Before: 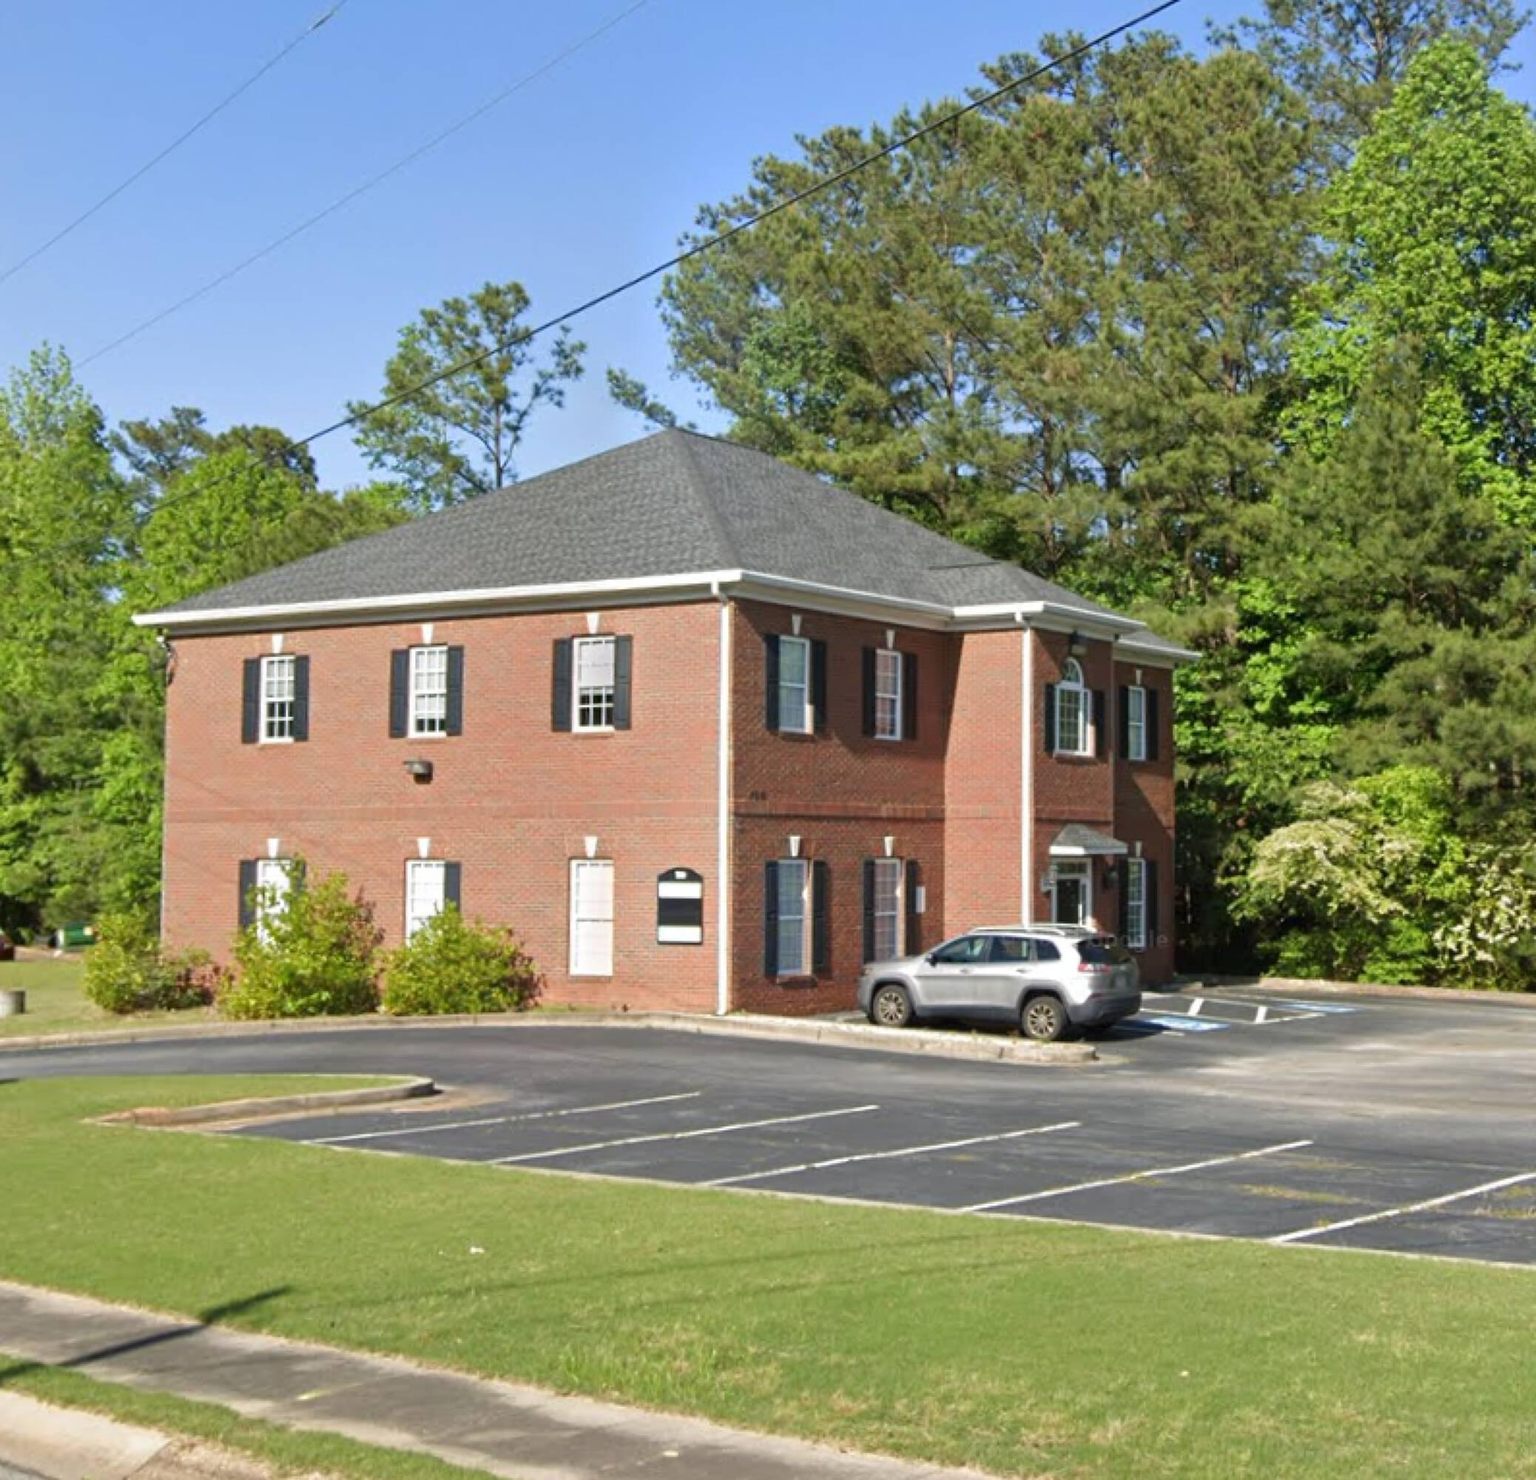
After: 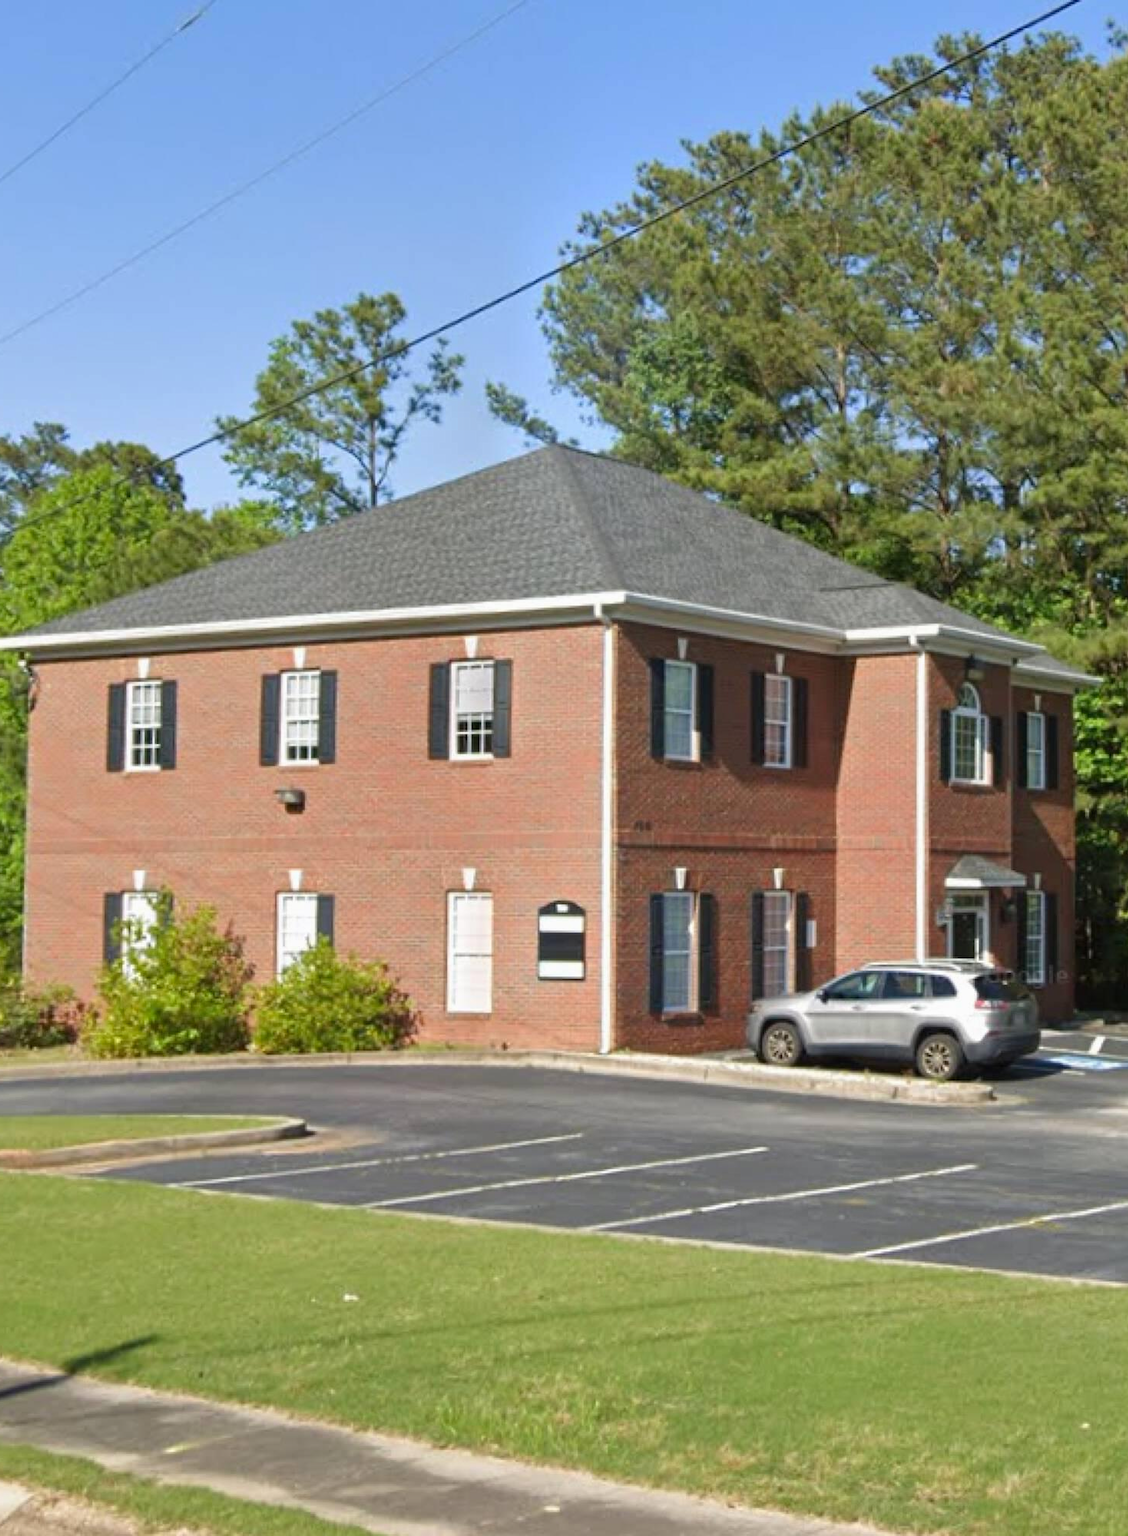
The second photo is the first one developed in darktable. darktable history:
contrast brightness saturation: contrast -0.02, brightness -0.01, saturation 0.03
crop and rotate: left 9.061%, right 20.142%
